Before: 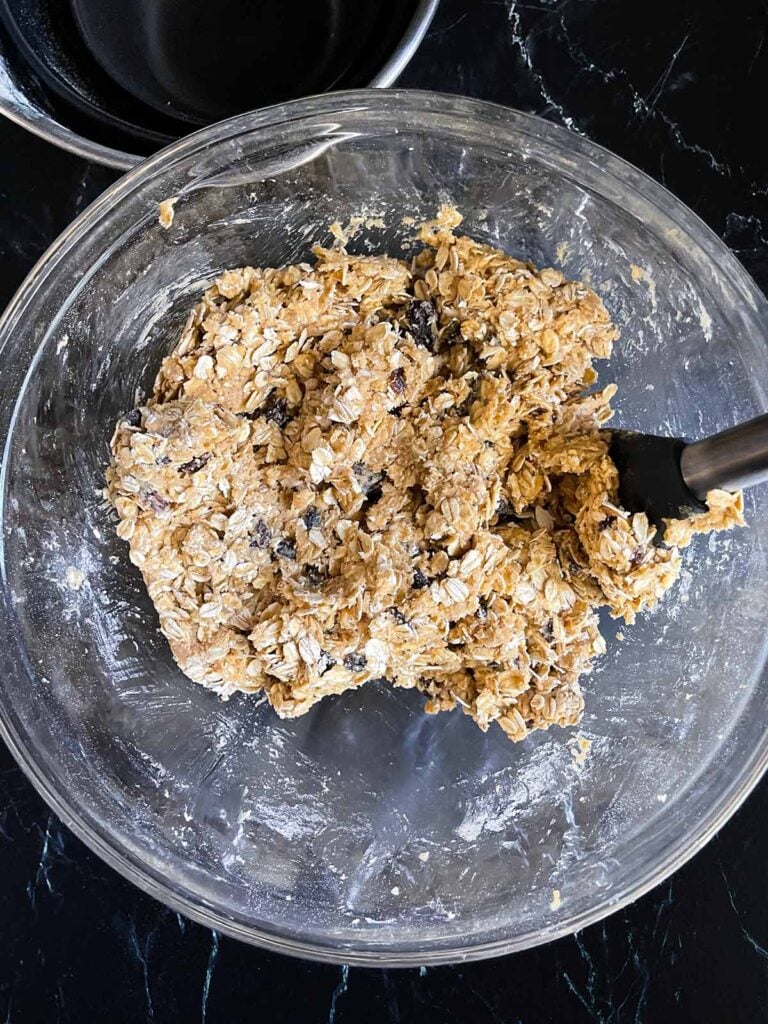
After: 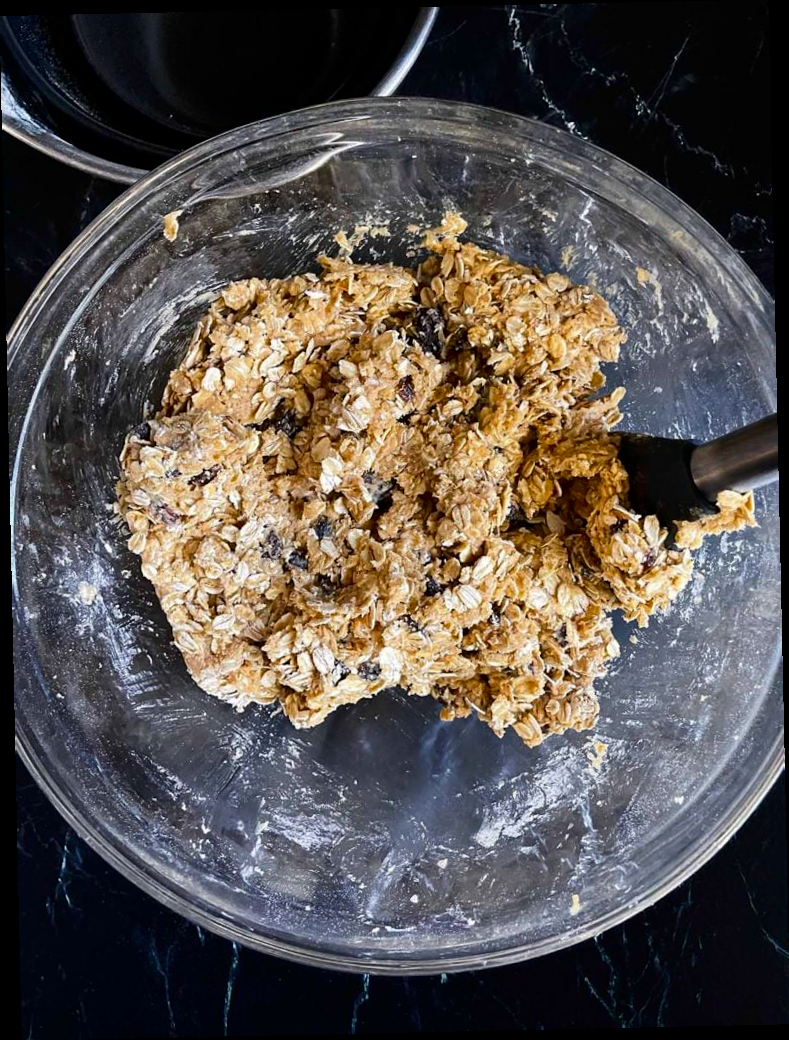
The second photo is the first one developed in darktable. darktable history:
contrast brightness saturation: contrast 0.07, brightness -0.14, saturation 0.11
rotate and perspective: rotation -1.24°, automatic cropping off
